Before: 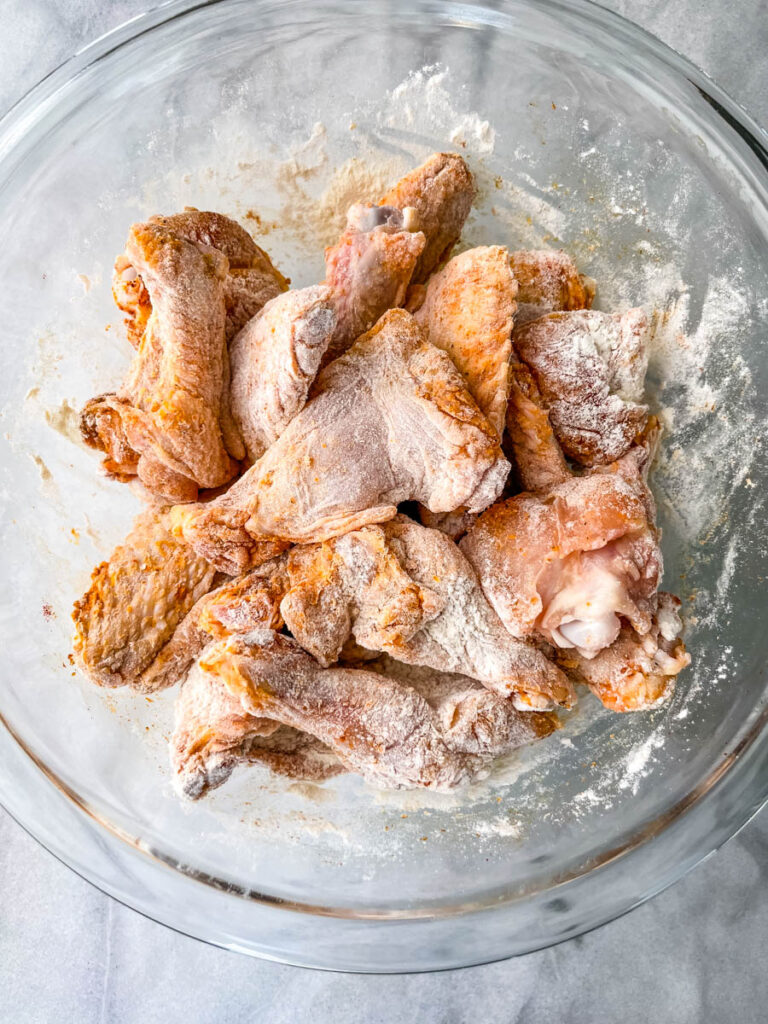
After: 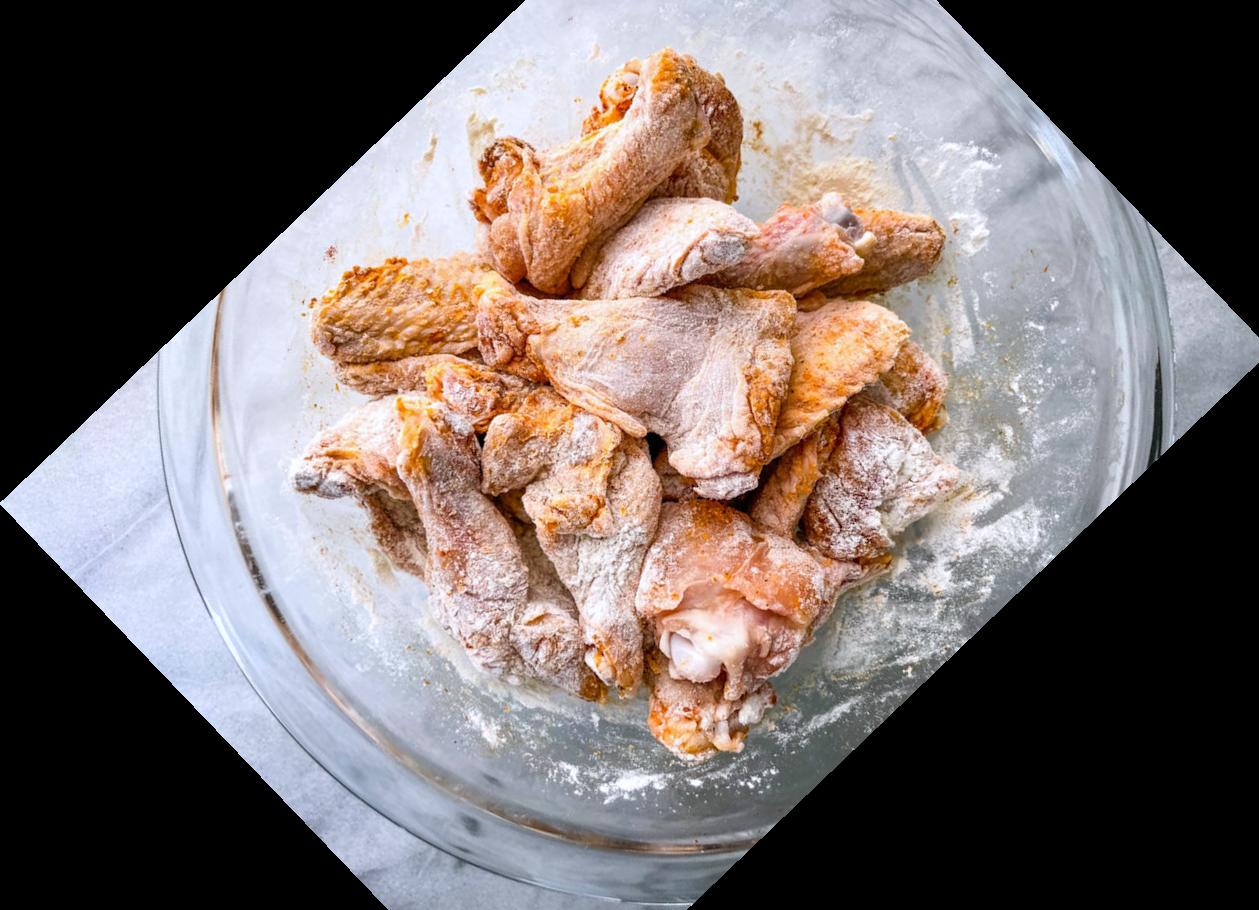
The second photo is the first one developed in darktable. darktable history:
tone equalizer: on, module defaults
white balance: red 0.984, blue 1.059
crop and rotate: angle -46.26°, top 16.234%, right 0.912%, bottom 11.704%
exposure: compensate exposure bias true, compensate highlight preservation false
